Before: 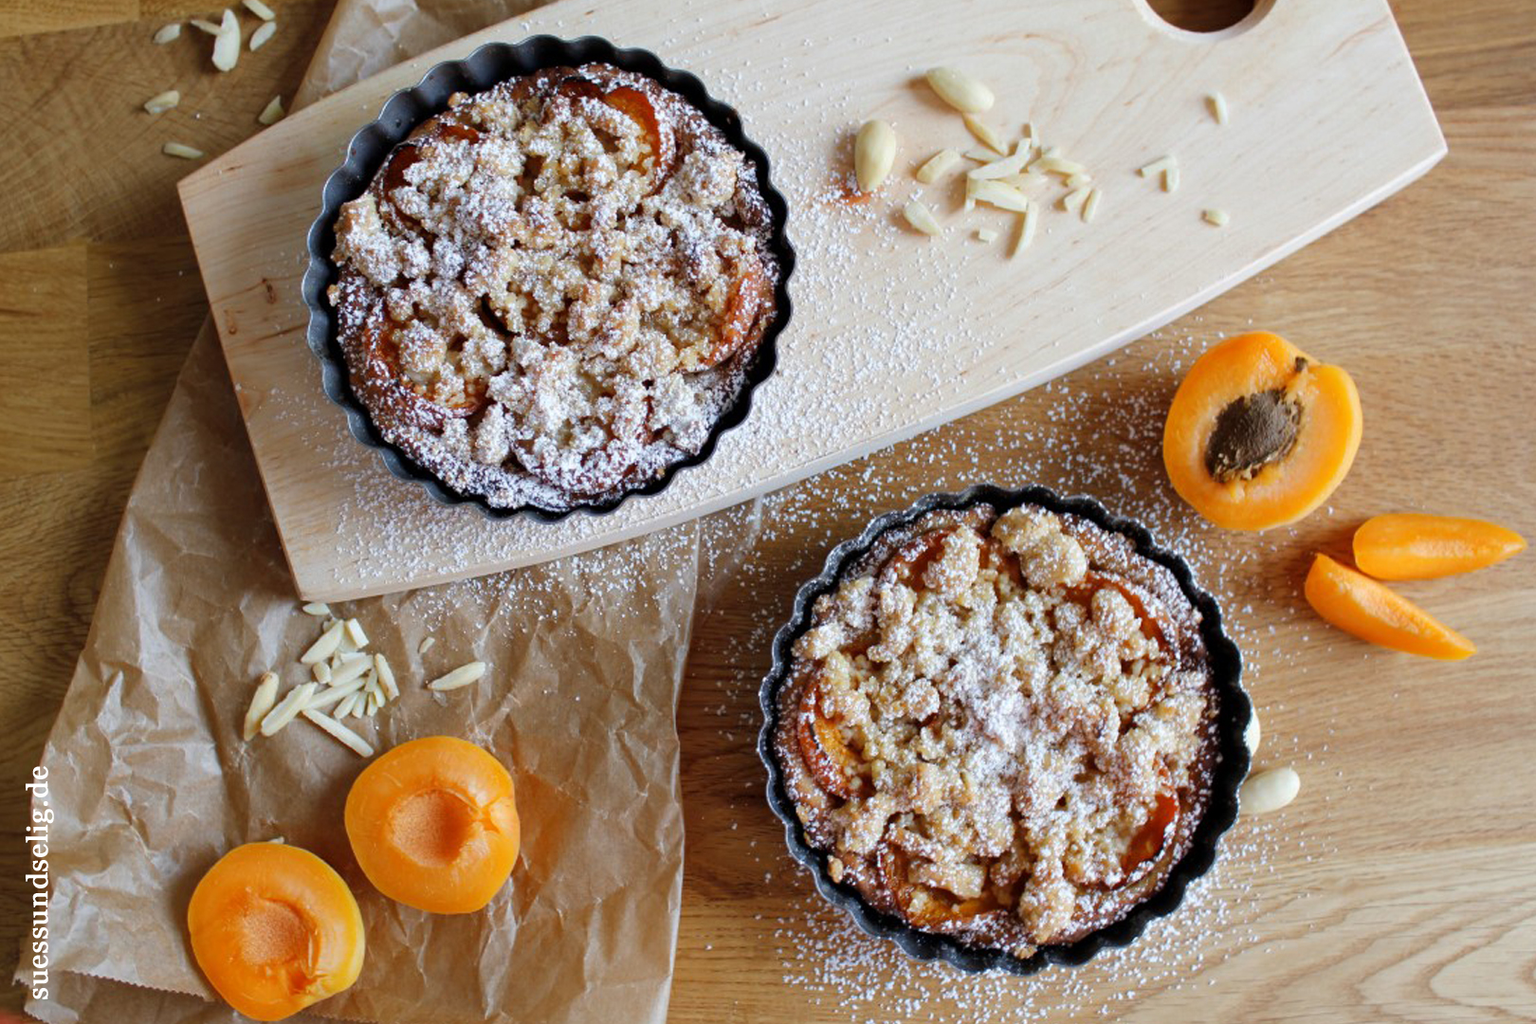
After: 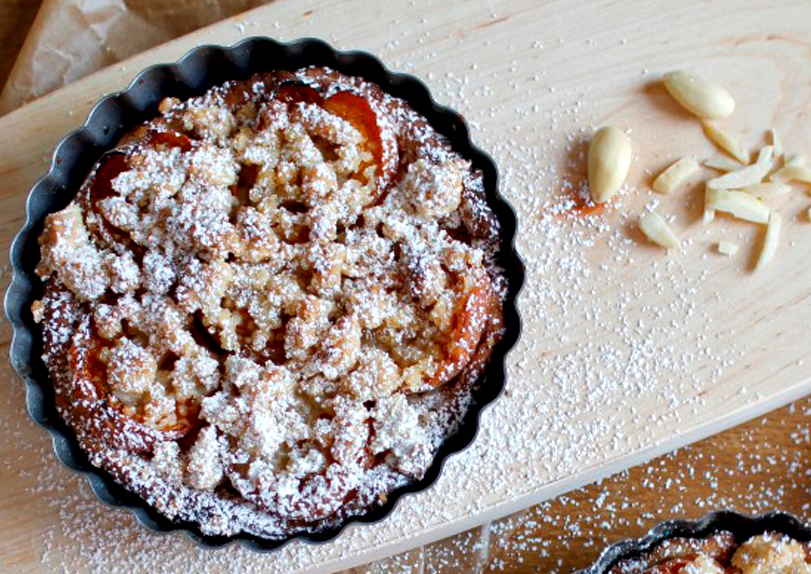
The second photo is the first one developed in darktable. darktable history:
local contrast: mode bilateral grid, contrast 26, coarseness 59, detail 152%, midtone range 0.2
crop: left 19.438%, right 30.45%, bottom 46.768%
